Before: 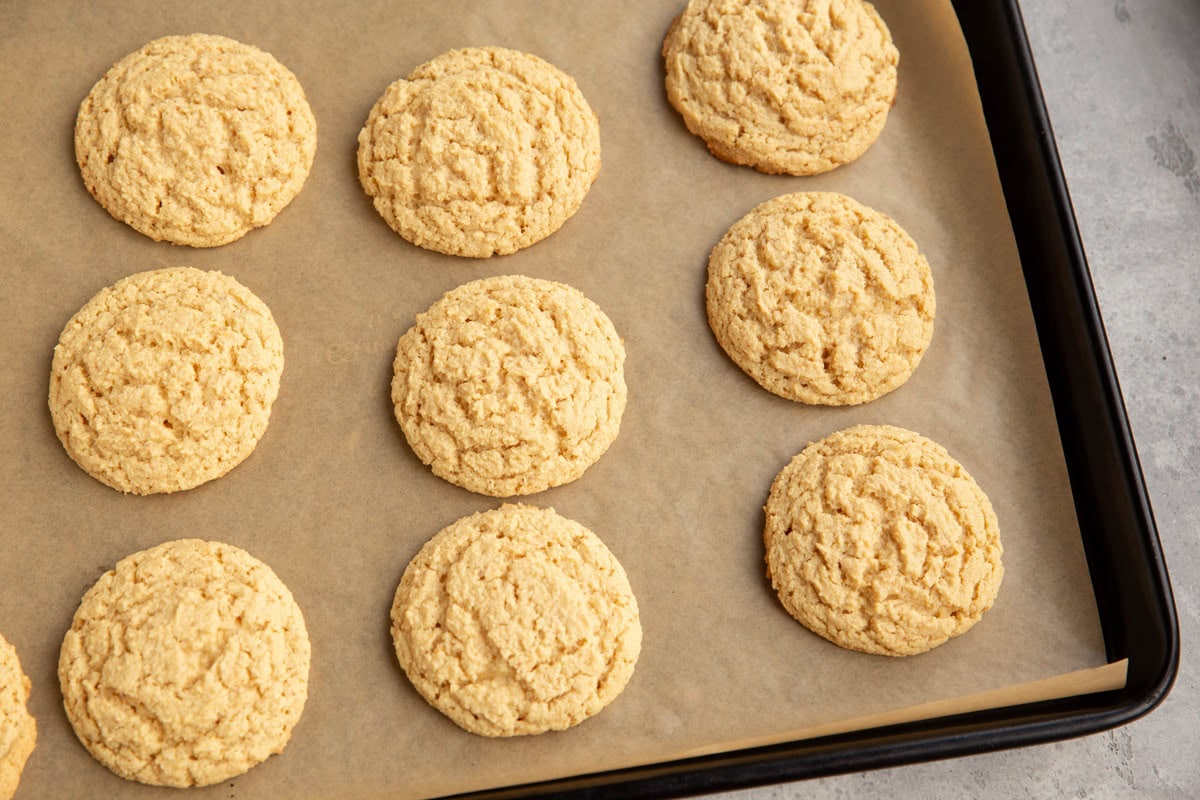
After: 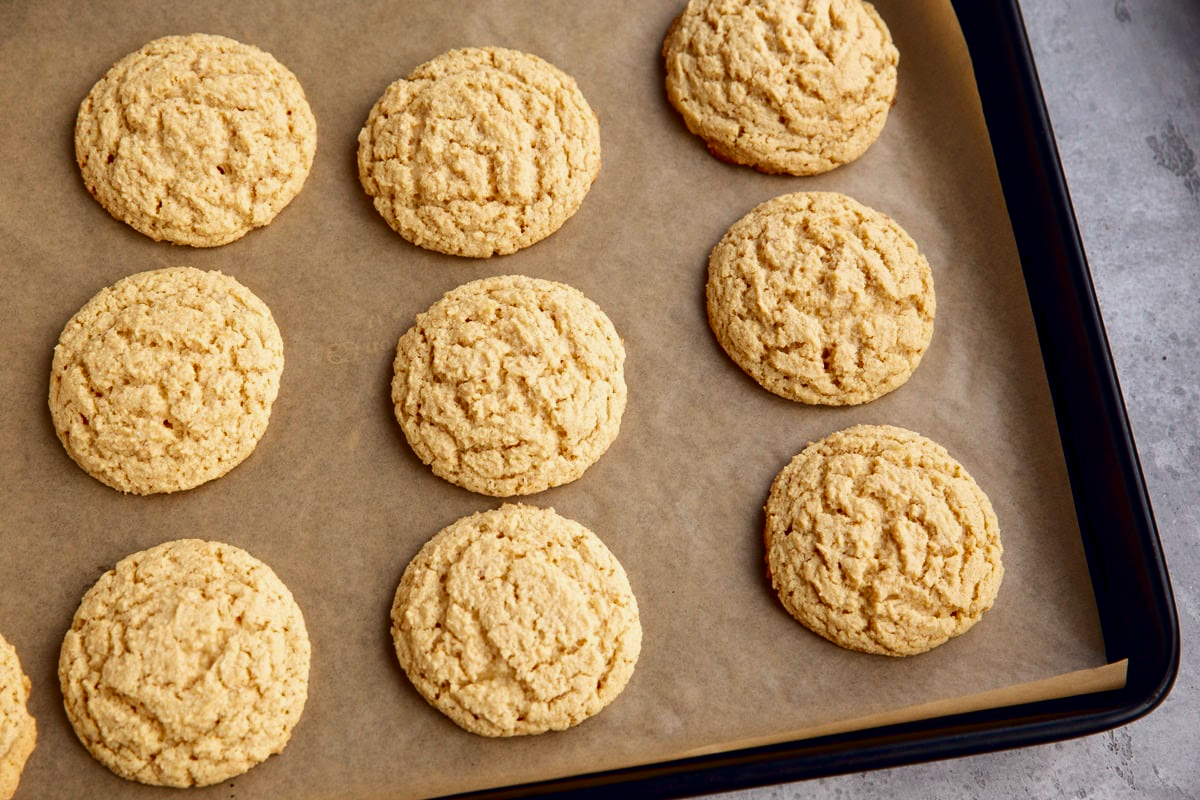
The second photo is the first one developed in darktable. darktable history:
color balance rgb: global offset › chroma 0.053%, global offset › hue 253.19°, perceptual saturation grading › global saturation 1.145%, perceptual saturation grading › highlights -2.715%, perceptual saturation grading › mid-tones 4.374%, perceptual saturation grading › shadows 7.571%
color calibration: illuminant as shot in camera, x 0.358, y 0.373, temperature 4628.91 K
contrast brightness saturation: contrast 0.131, brightness -0.237, saturation 0.144
